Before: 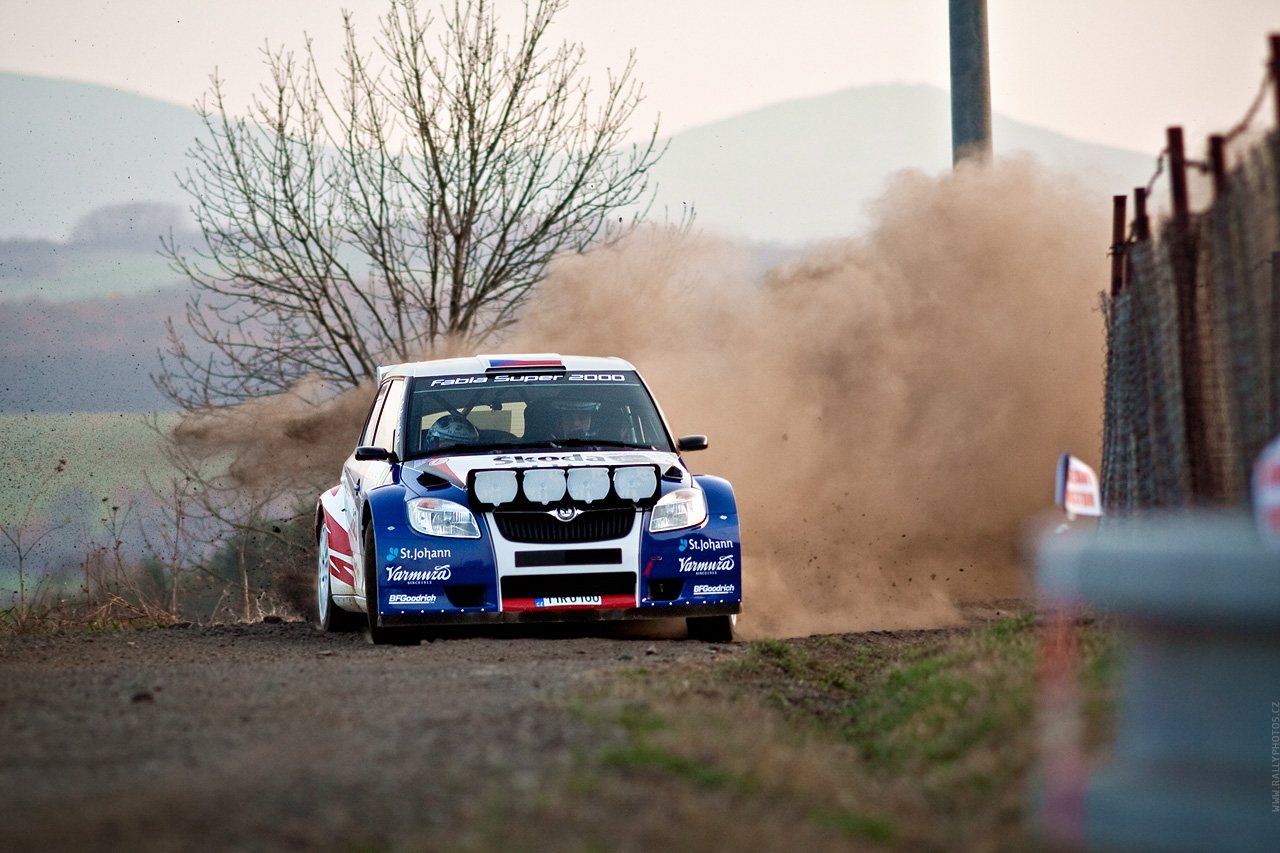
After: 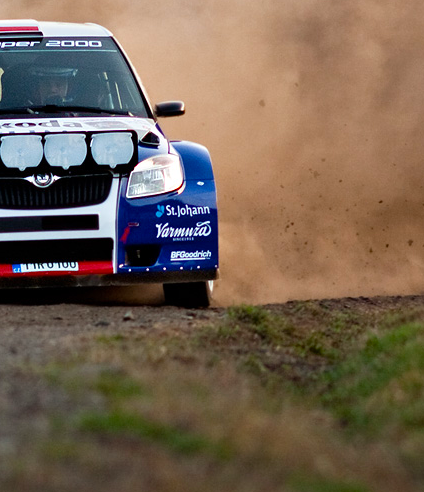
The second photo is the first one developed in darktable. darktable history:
crop: left 40.878%, top 39.176%, right 25.993%, bottom 3.081%
color balance: output saturation 120%
tone equalizer: on, module defaults
